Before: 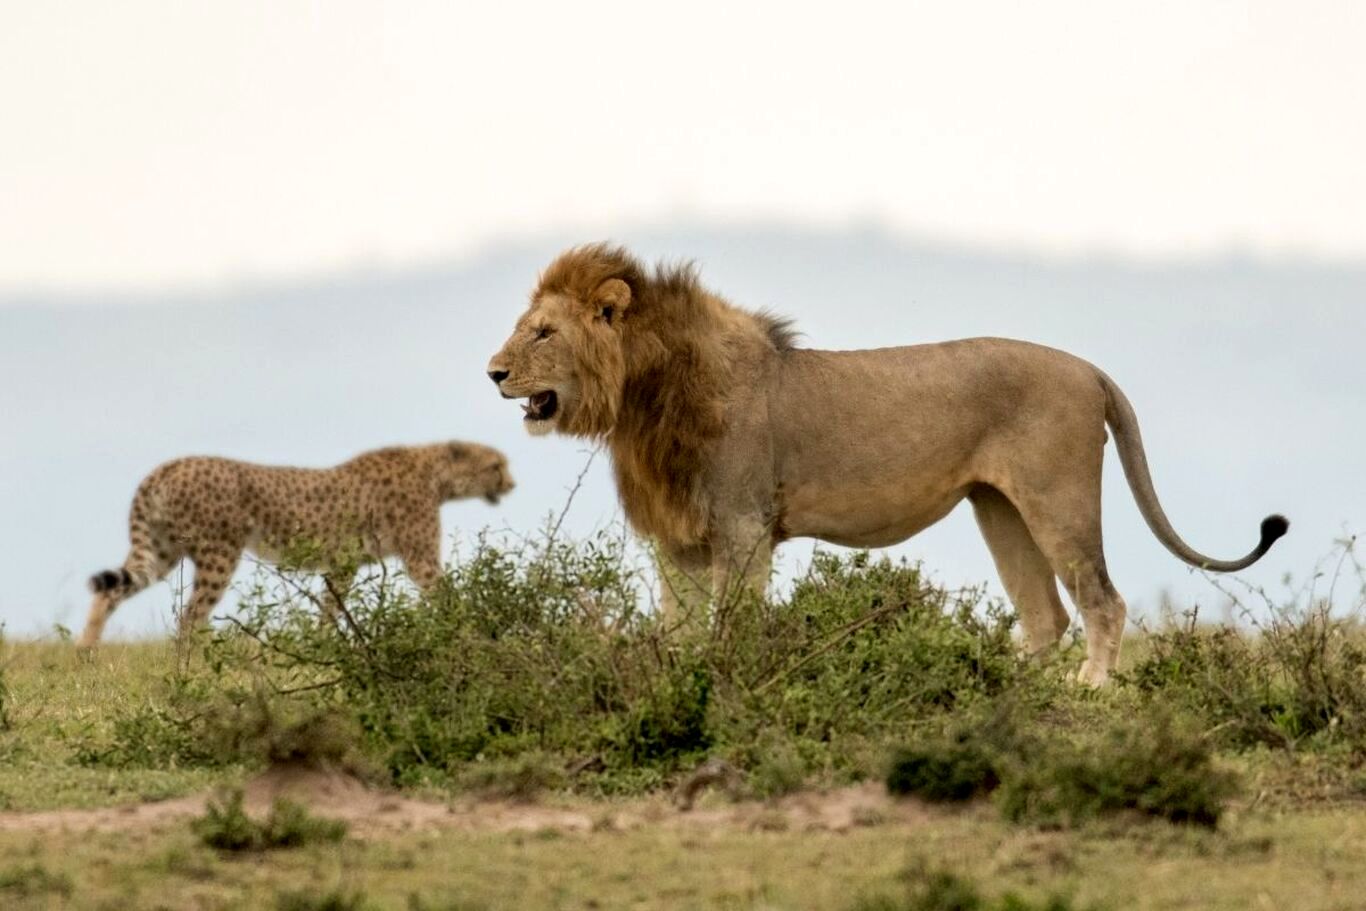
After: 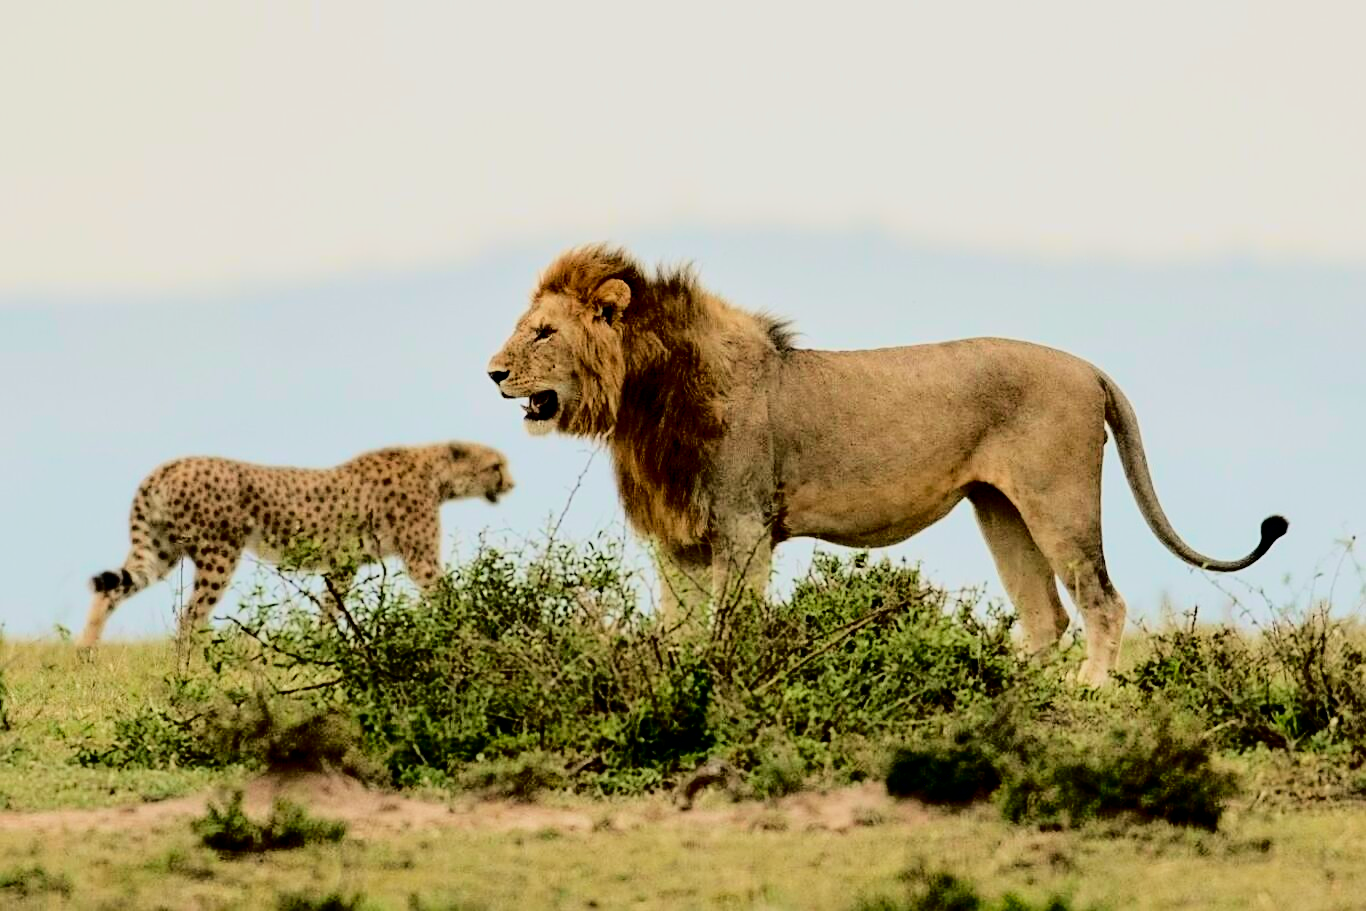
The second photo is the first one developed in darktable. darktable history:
tone curve: curves: ch0 [(0, 0) (0.042, 0.023) (0.157, 0.114) (0.302, 0.308) (0.44, 0.507) (0.607, 0.705) (0.824, 0.882) (1, 0.965)]; ch1 [(0, 0) (0.339, 0.334) (0.445, 0.419) (0.476, 0.454) (0.503, 0.501) (0.517, 0.513) (0.551, 0.567) (0.622, 0.662) (0.706, 0.741) (1, 1)]; ch2 [(0, 0) (0.327, 0.318) (0.417, 0.426) (0.46, 0.453) (0.502, 0.5) (0.514, 0.524) (0.547, 0.572) (0.615, 0.656) (0.717, 0.778) (1, 1)], color space Lab, independent channels, preserve colors none
filmic rgb: black relative exposure -7.65 EV, white relative exposure 4.56 EV, hardness 3.61, color science v6 (2022)
sharpen: on, module defaults
fill light: exposure -2 EV, width 8.6
